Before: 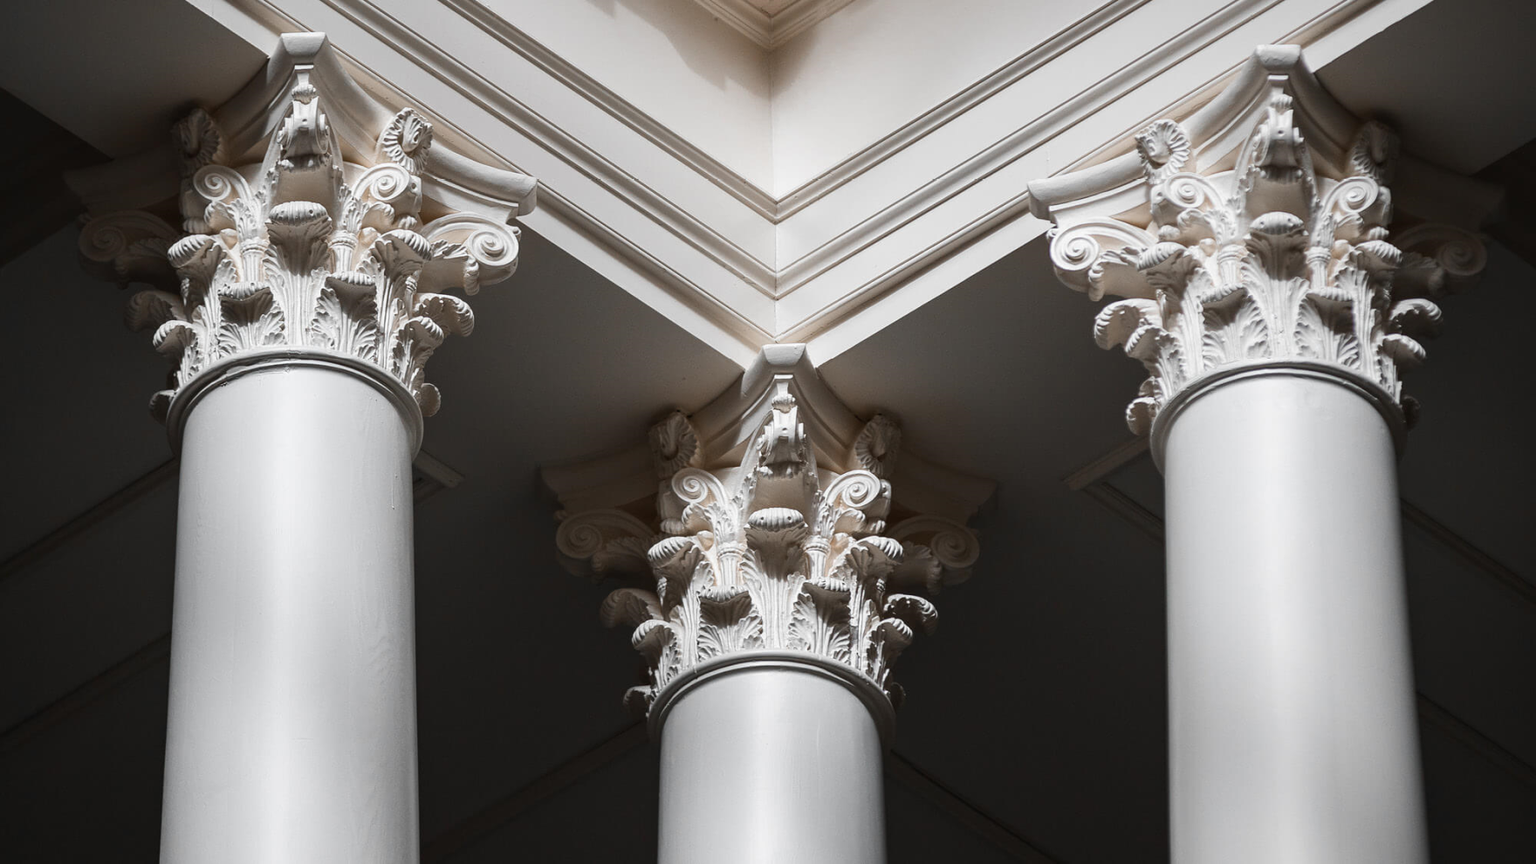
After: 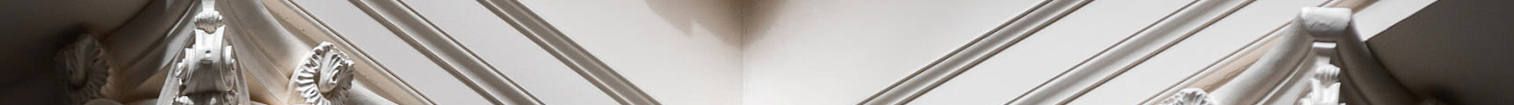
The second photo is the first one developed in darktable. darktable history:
crop and rotate: left 9.644%, top 9.491%, right 6.021%, bottom 80.509%
tone equalizer: on, module defaults
exposure: black level correction 0.001, exposure 0.14 EV, compensate highlight preservation false
rotate and perspective: rotation 2.17°, automatic cropping off
